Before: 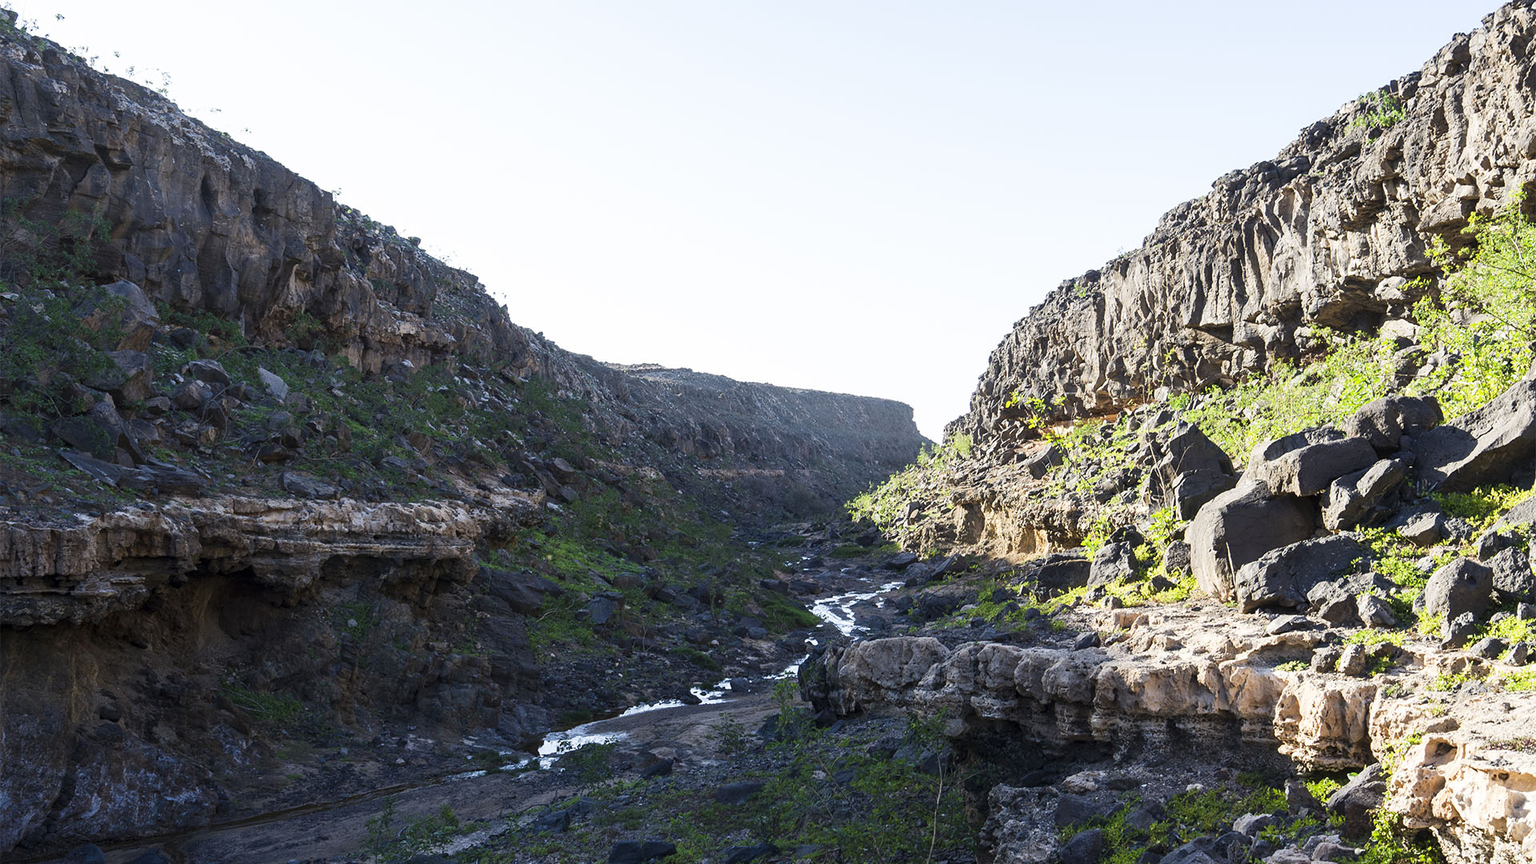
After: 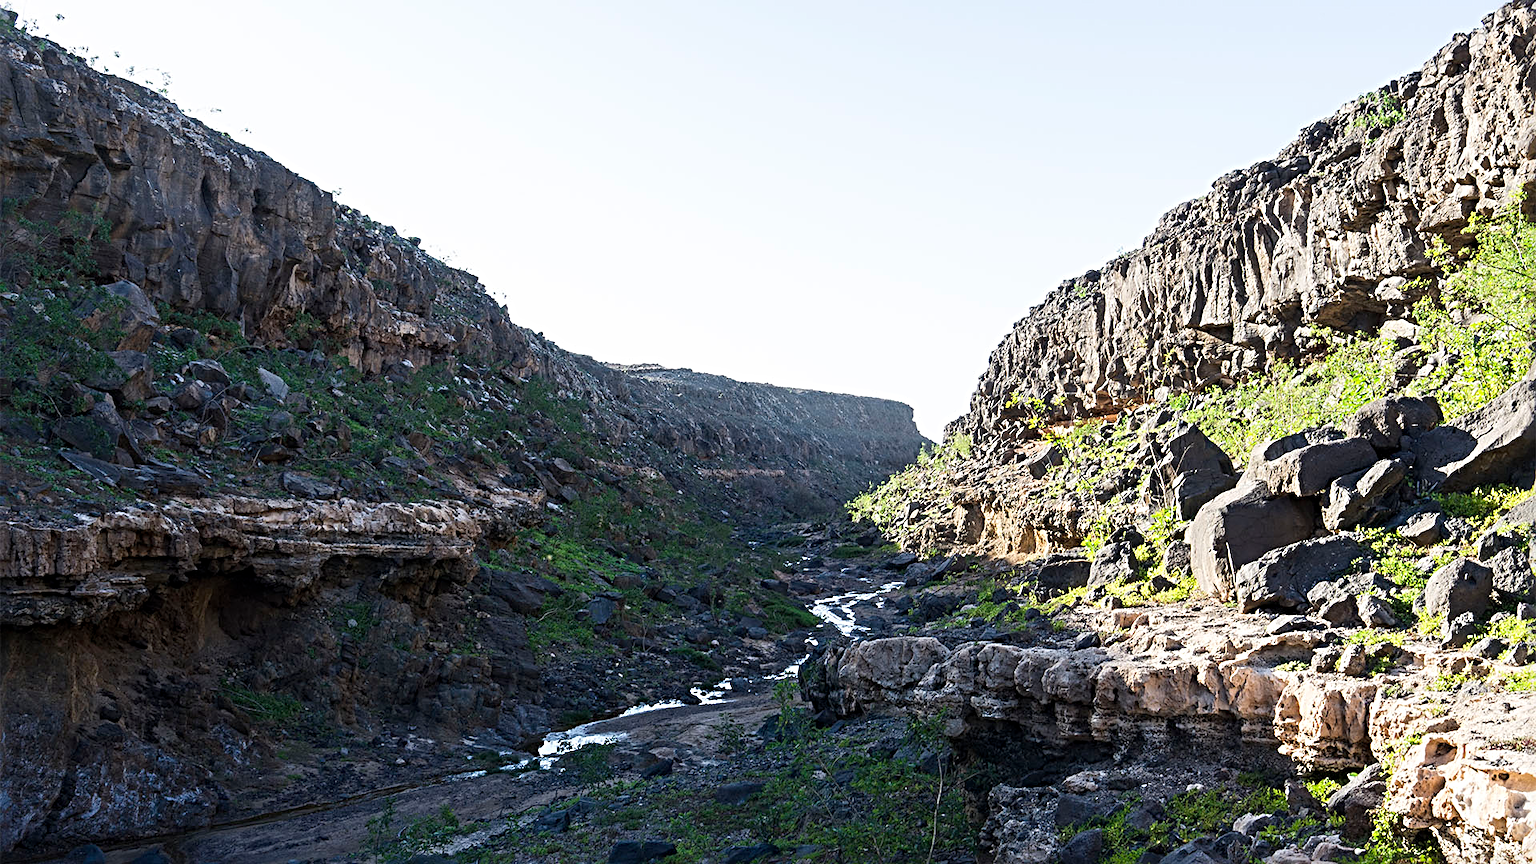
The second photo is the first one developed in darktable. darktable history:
sharpen: radius 4.883
color balance: input saturation 99%
